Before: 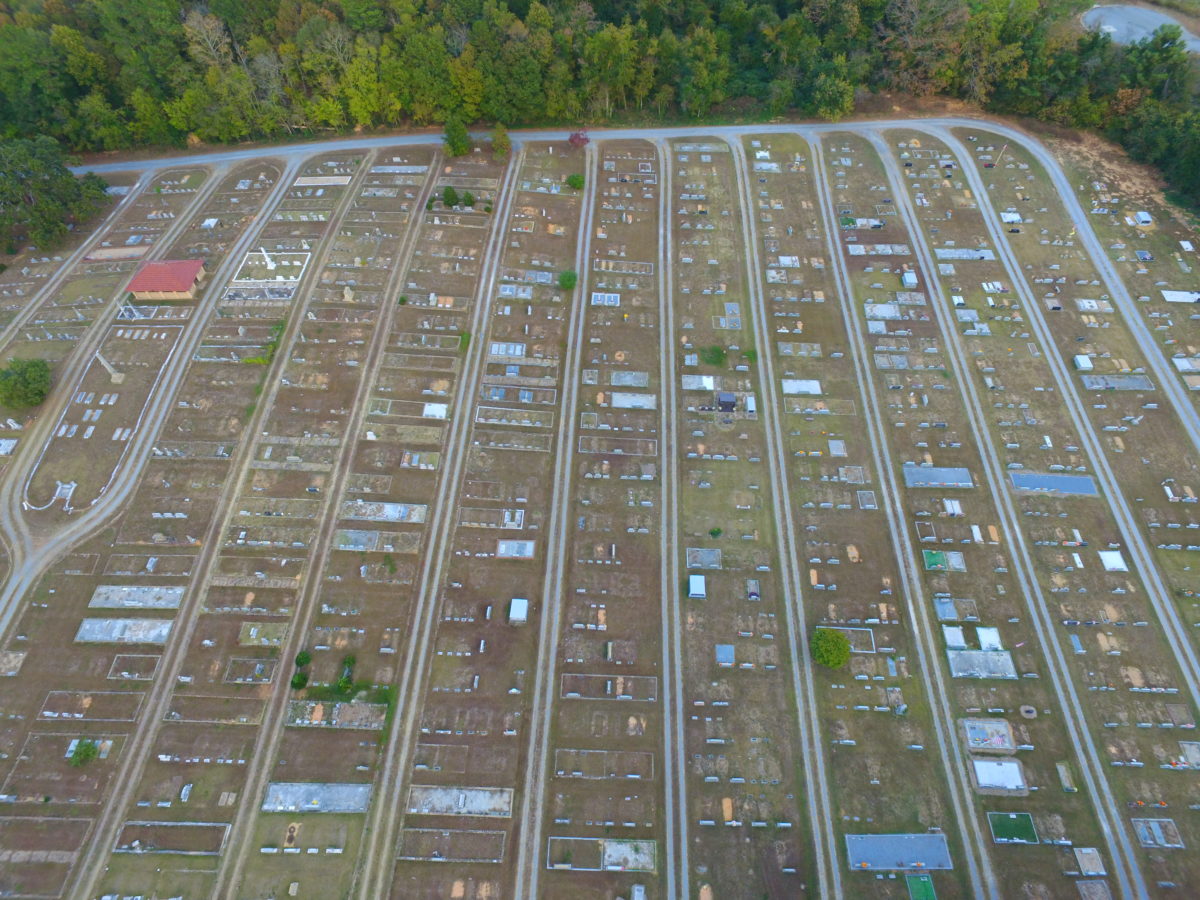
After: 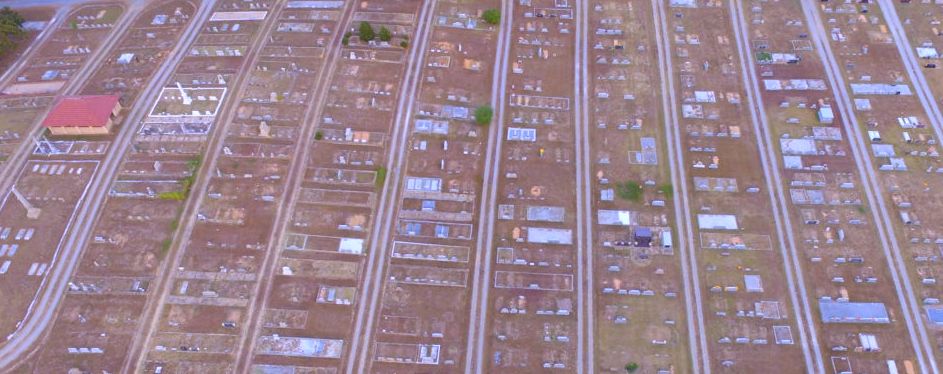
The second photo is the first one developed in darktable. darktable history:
rgb levels: mode RGB, independent channels, levels [[0, 0.474, 1], [0, 0.5, 1], [0, 0.5, 1]]
white balance: red 1.042, blue 1.17
crop: left 7.036%, top 18.398%, right 14.379%, bottom 40.043%
